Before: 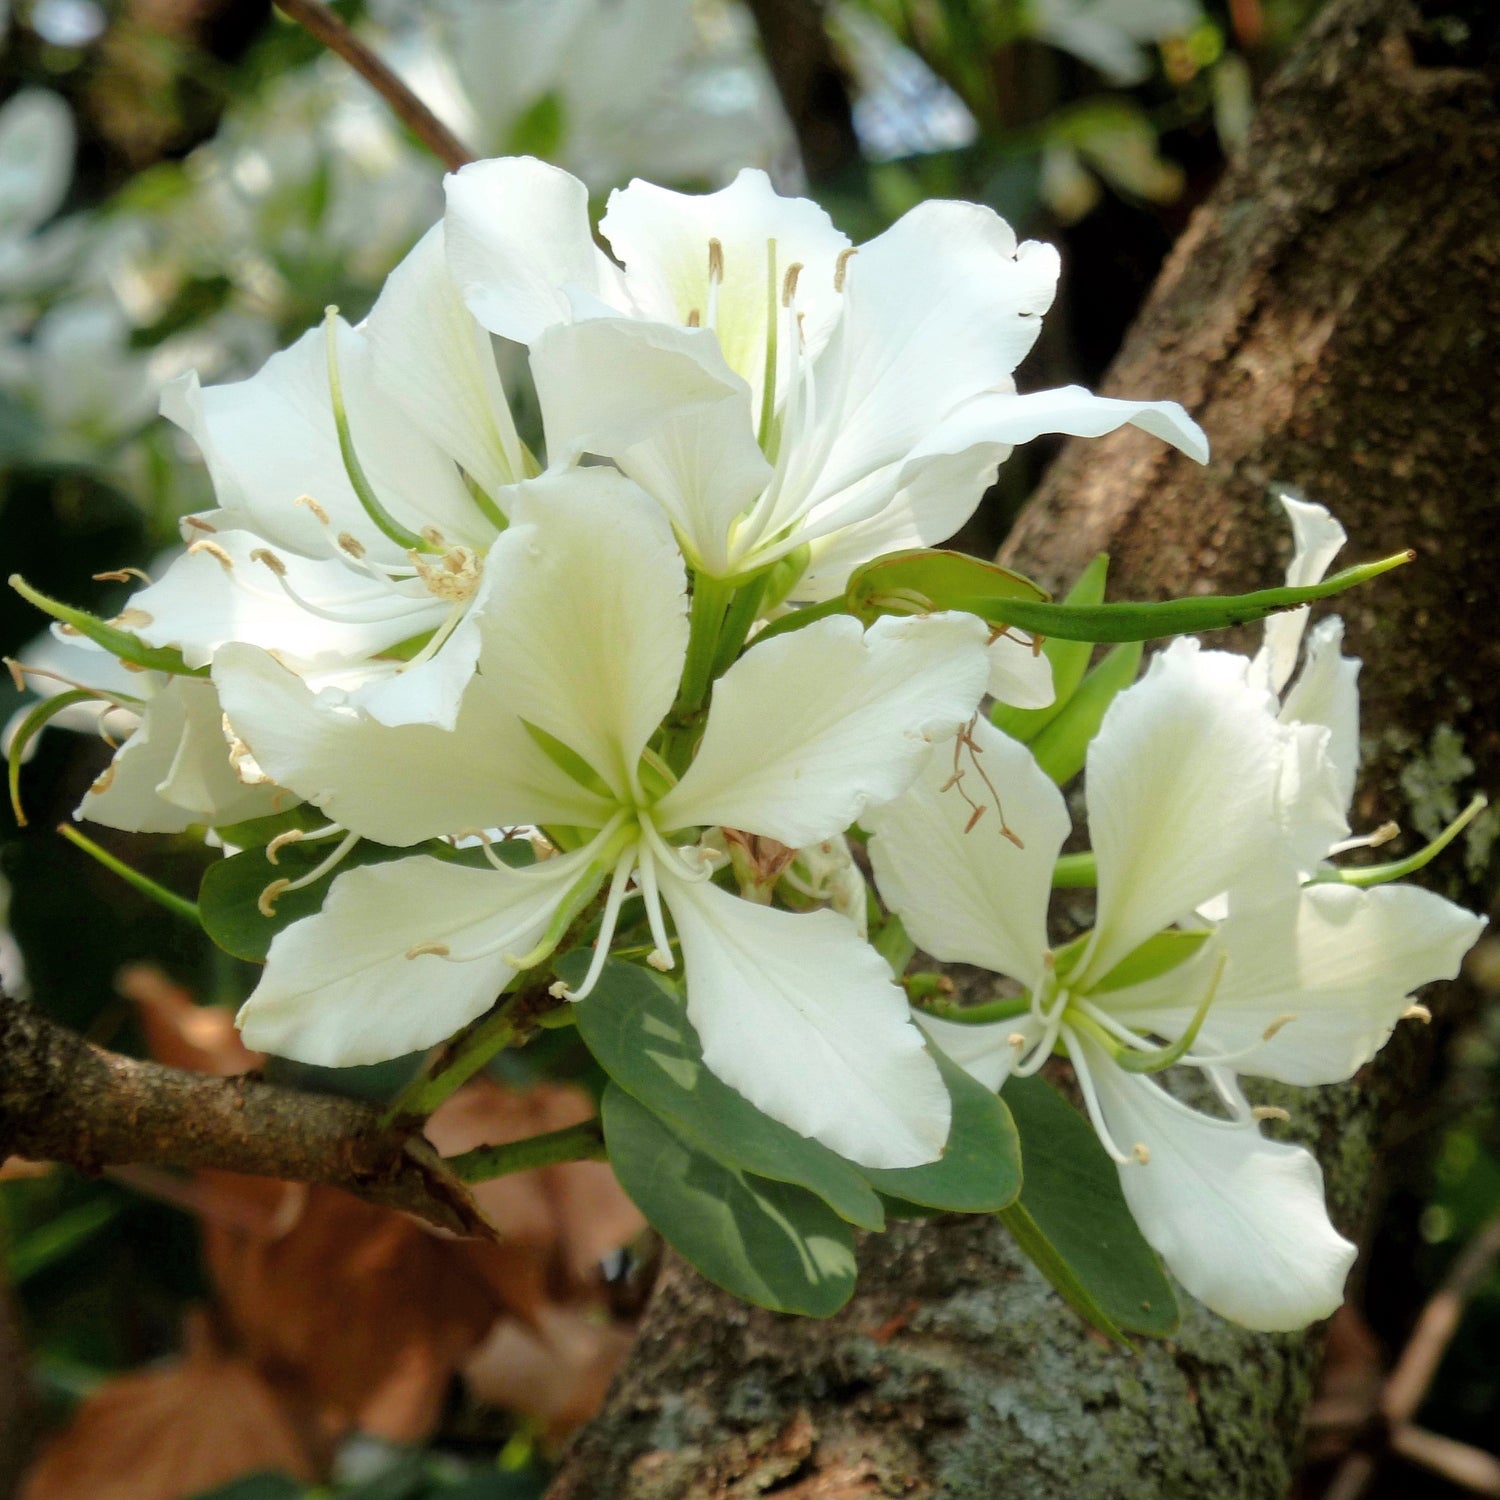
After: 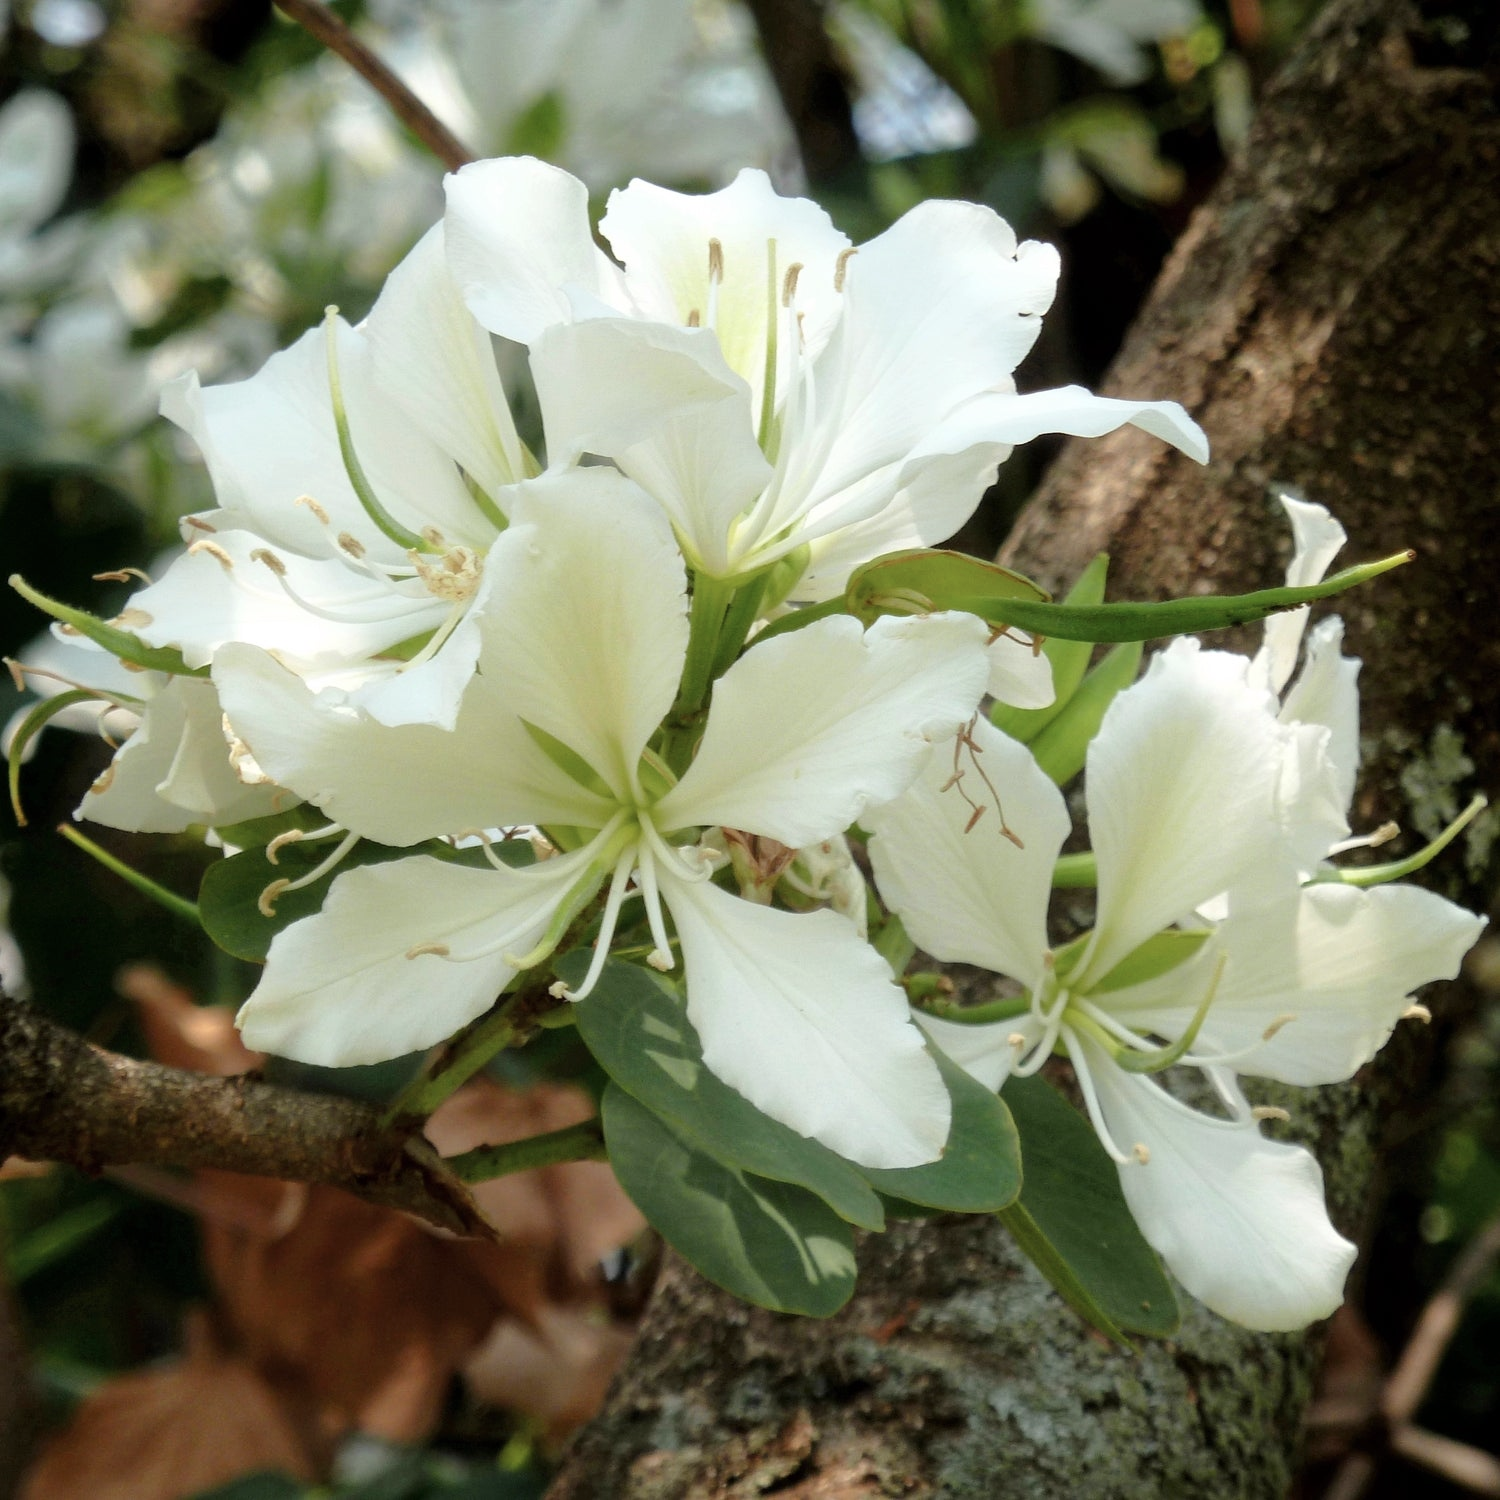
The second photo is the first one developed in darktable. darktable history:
contrast brightness saturation: contrast 0.107, saturation -0.178
